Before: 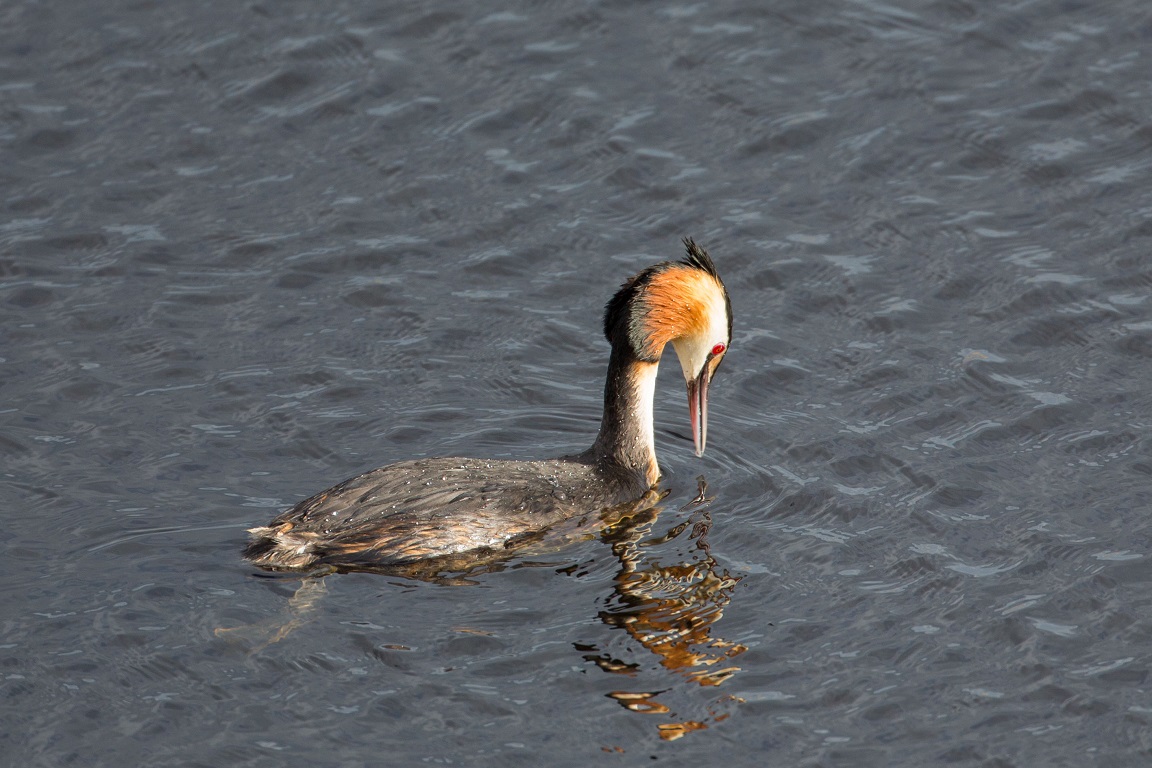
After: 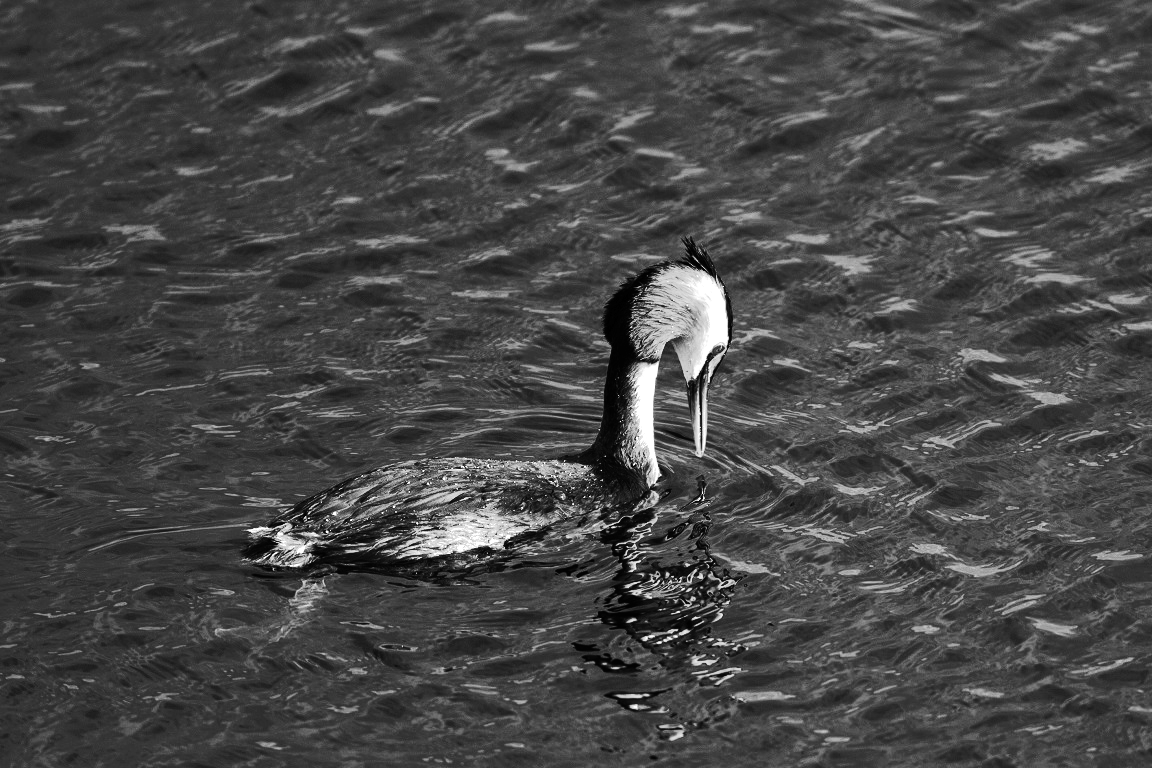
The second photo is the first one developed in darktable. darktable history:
tone curve: curves: ch0 [(0, 0) (0.003, 0.006) (0.011, 0.006) (0.025, 0.008) (0.044, 0.014) (0.069, 0.02) (0.1, 0.025) (0.136, 0.037) (0.177, 0.053) (0.224, 0.086) (0.277, 0.13) (0.335, 0.189) (0.399, 0.253) (0.468, 0.375) (0.543, 0.521) (0.623, 0.671) (0.709, 0.789) (0.801, 0.841) (0.898, 0.889) (1, 1)], preserve colors none
white balance: emerald 1
color calibration: output gray [0.22, 0.42, 0.37, 0], gray › normalize channels true, illuminant same as pipeline (D50), adaptation XYZ, x 0.346, y 0.359, gamut compression 0
tone equalizer: -8 EV -0.75 EV, -7 EV -0.7 EV, -6 EV -0.6 EV, -5 EV -0.4 EV, -3 EV 0.4 EV, -2 EV 0.6 EV, -1 EV 0.7 EV, +0 EV 0.75 EV, edges refinement/feathering 500, mask exposure compensation -1.57 EV, preserve details no
